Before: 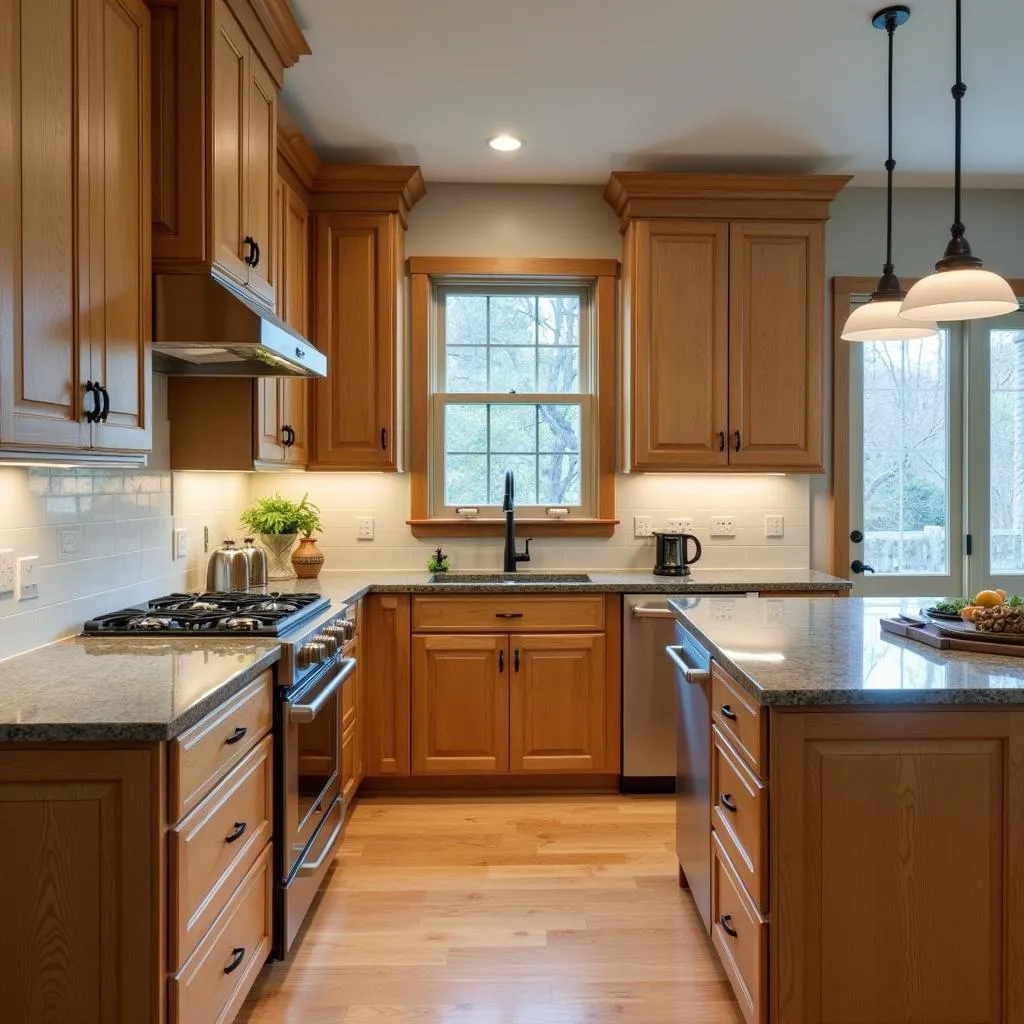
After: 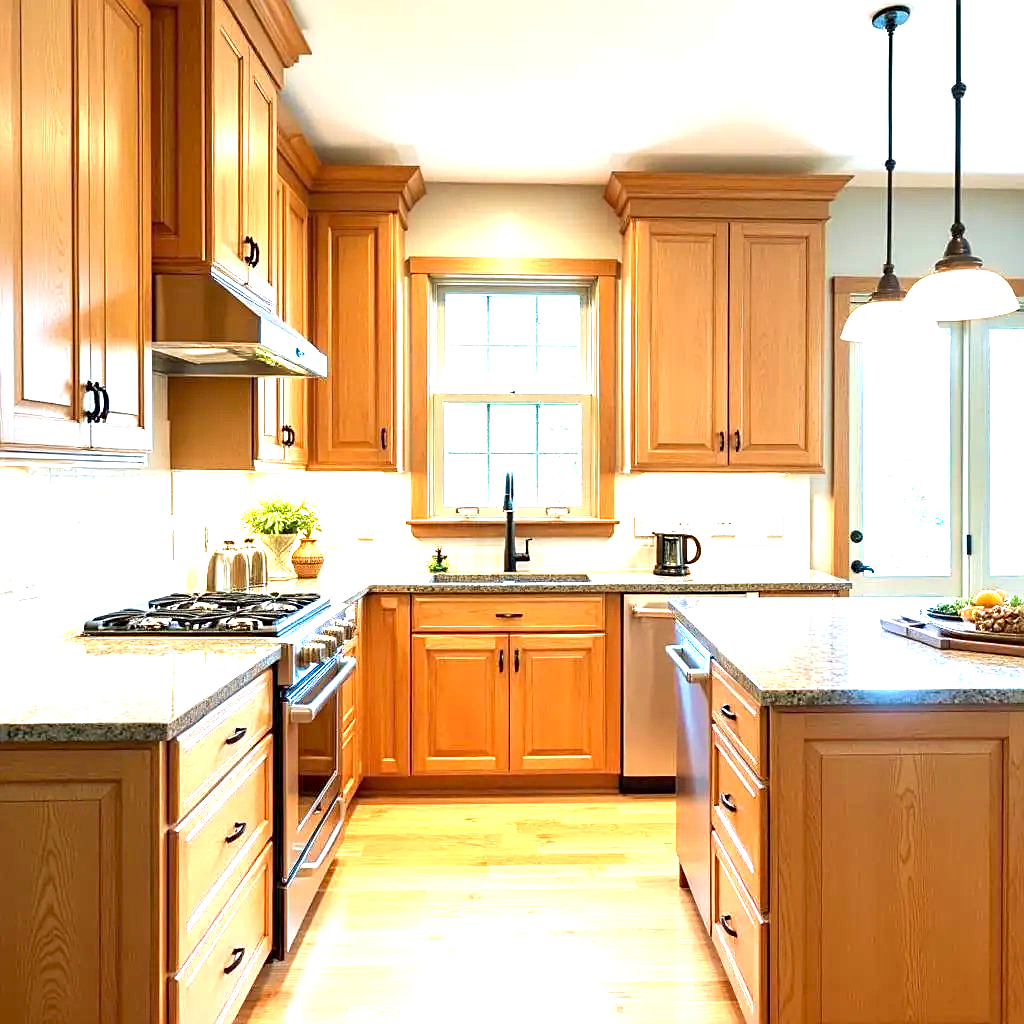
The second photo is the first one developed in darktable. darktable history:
exposure: black level correction 0.001, exposure 1.999 EV, compensate highlight preservation false
velvia: on, module defaults
sharpen: on, module defaults
